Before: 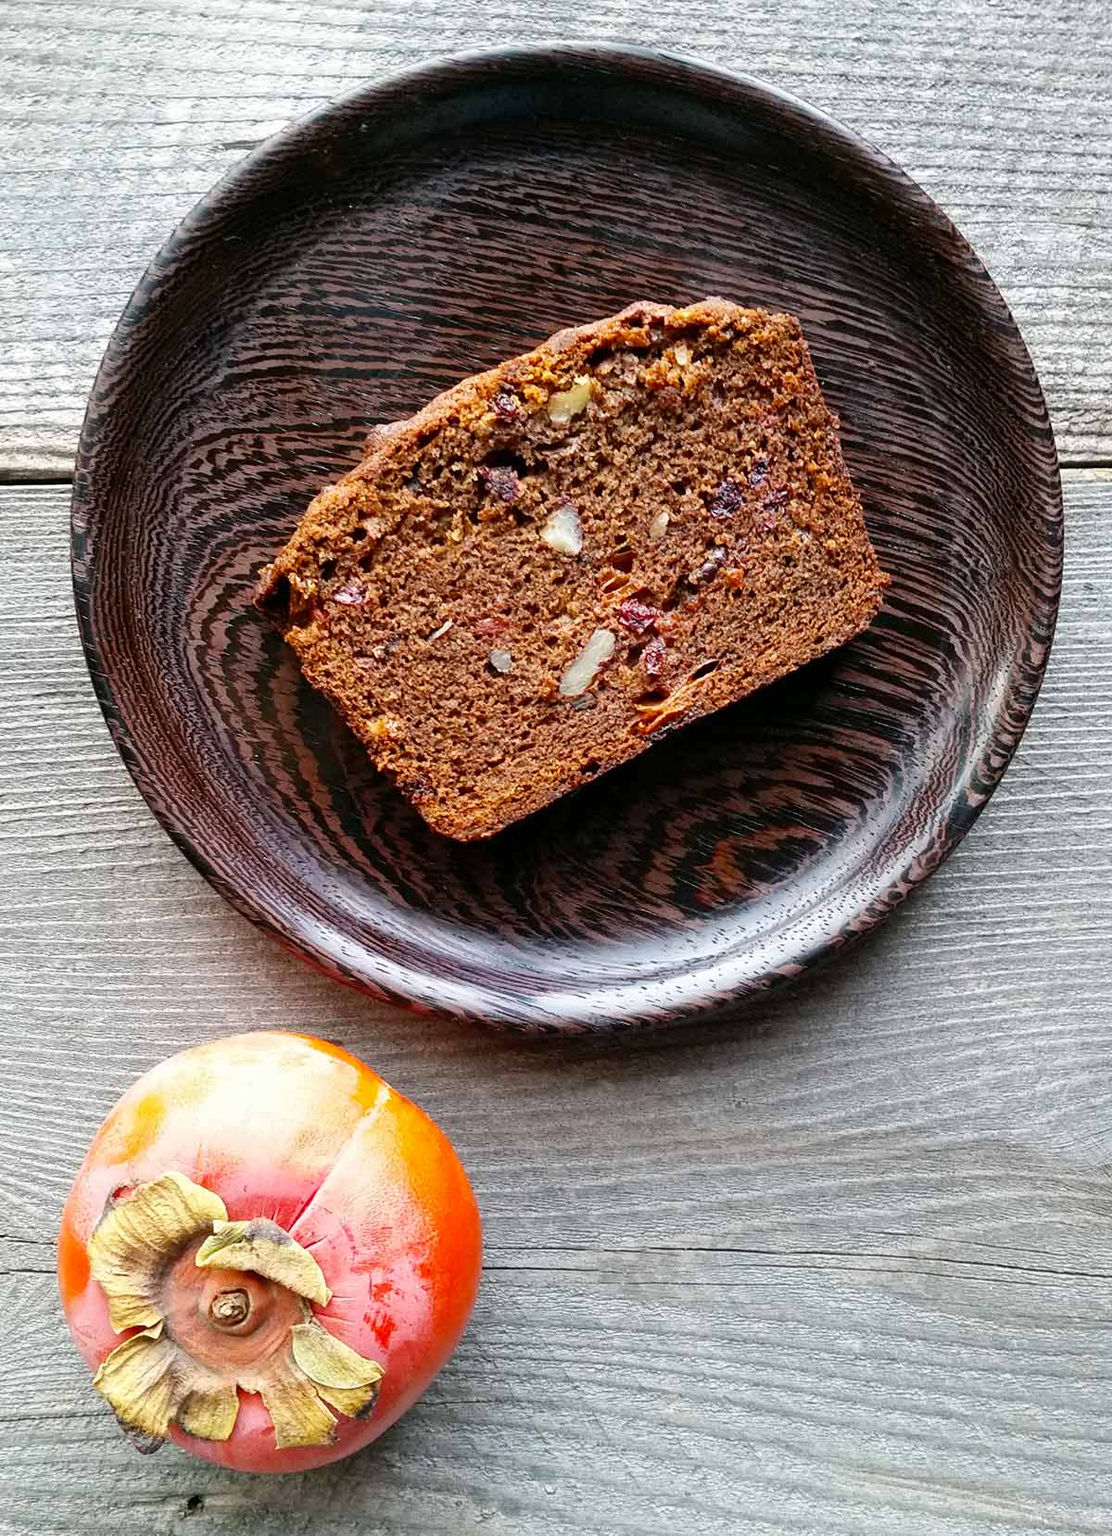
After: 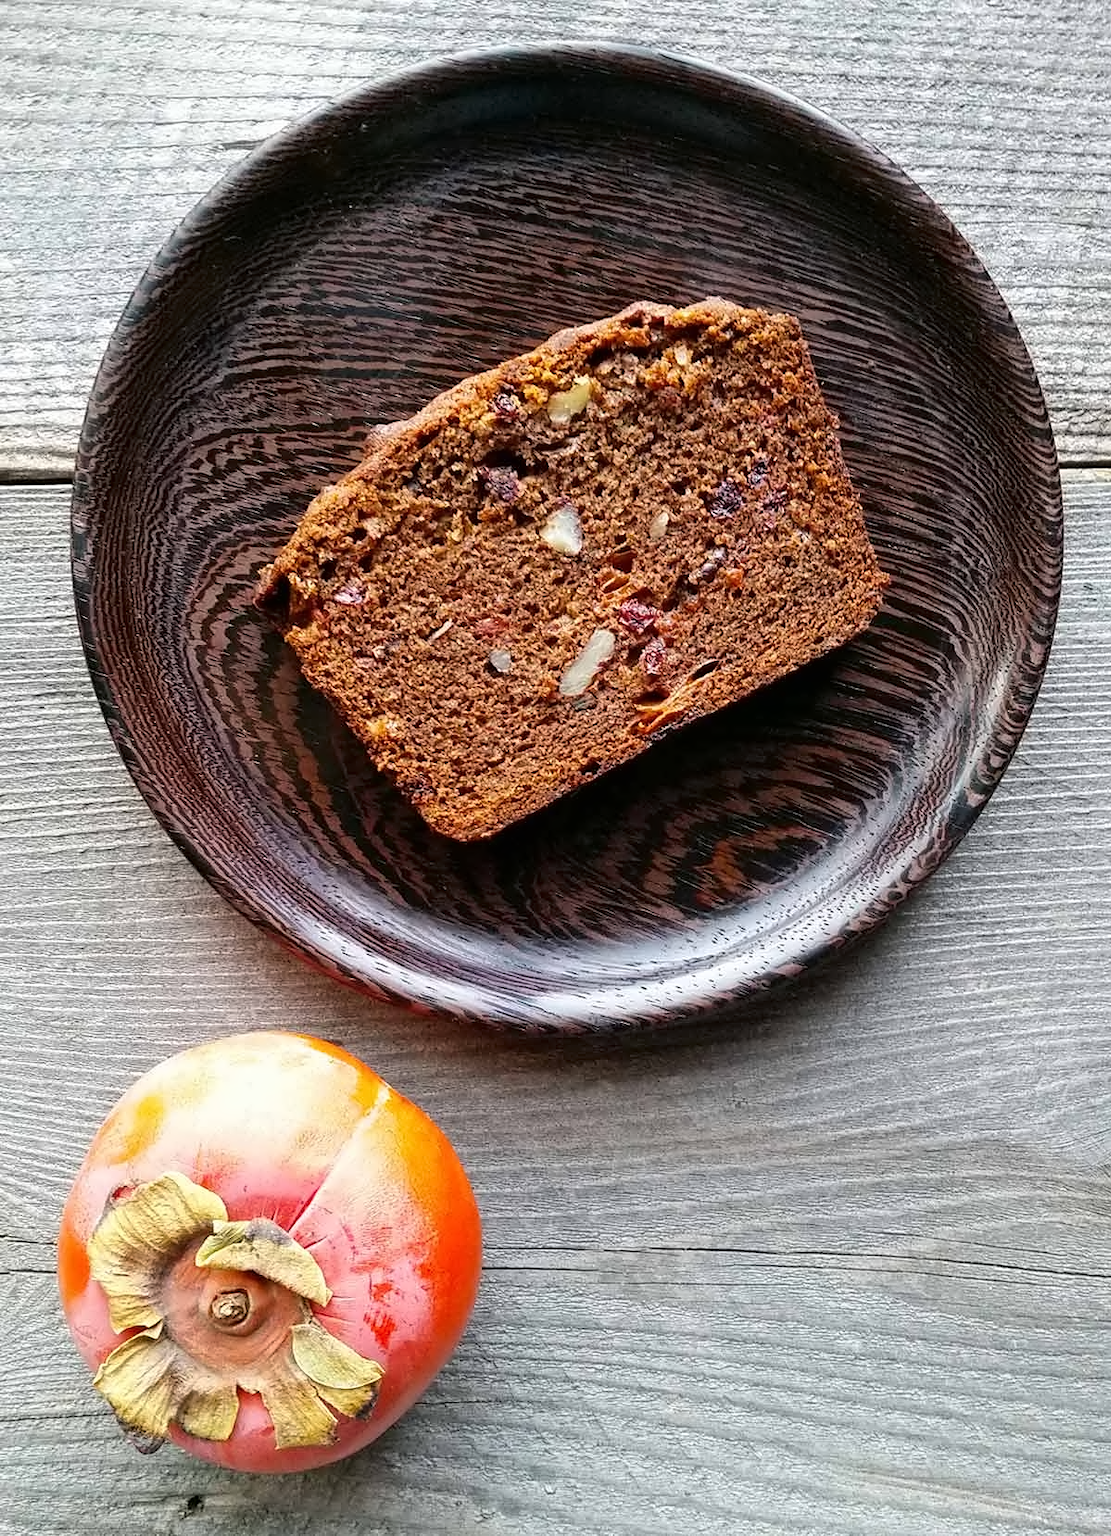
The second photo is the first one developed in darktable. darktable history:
contrast equalizer: y [[0.5 ×4, 0.525, 0.667], [0.5 ×6], [0.5 ×6], [0 ×4, 0.042, 0], [0, 0, 0.004, 0.1, 0.191, 0.131]]
